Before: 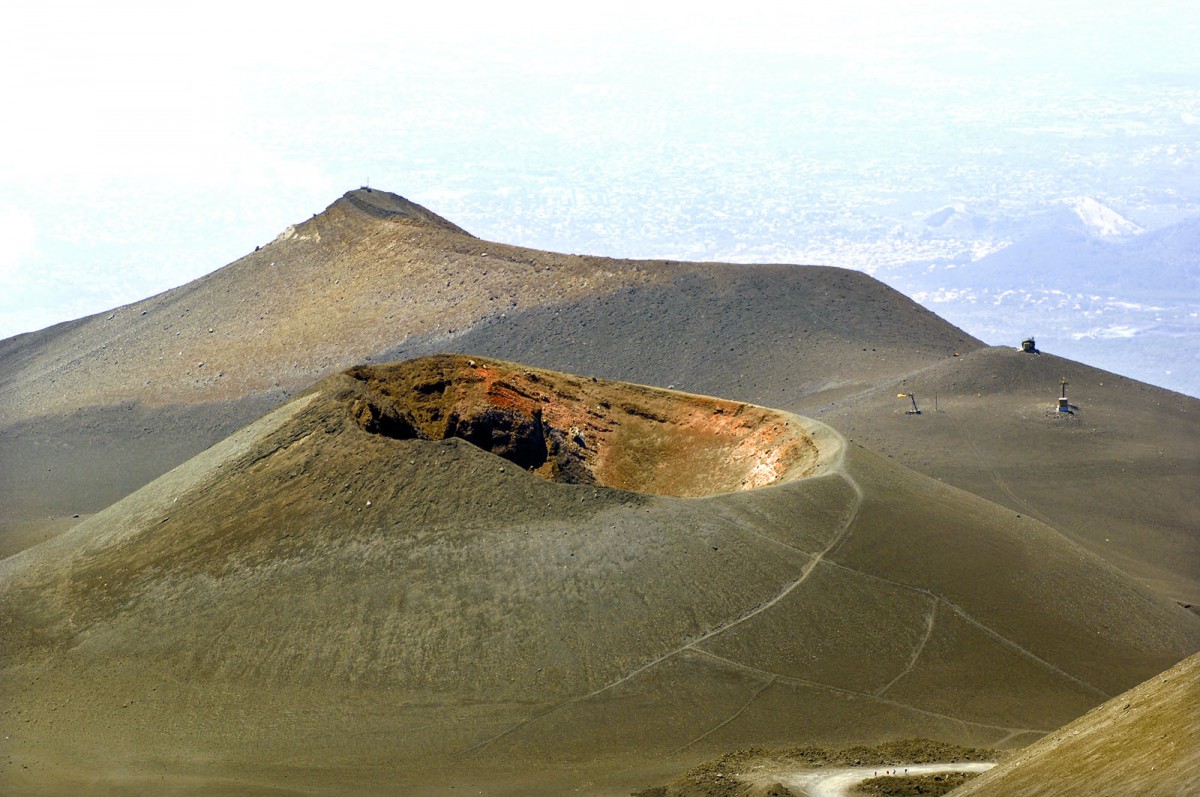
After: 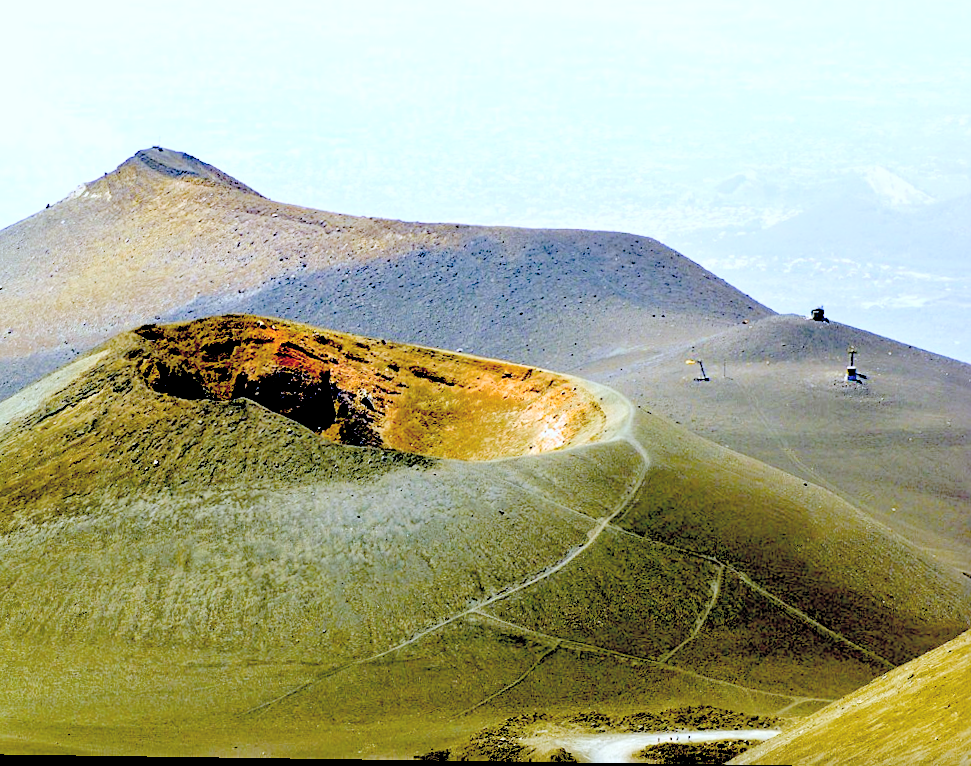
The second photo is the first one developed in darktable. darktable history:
contrast brightness saturation: brightness 0.28
crop and rotate: left 17.959%, top 5.771%, right 1.742%
rotate and perspective: rotation 0.8°, automatic cropping off
sharpen: amount 0.2
white balance: red 0.948, green 1.02, blue 1.176
tone curve: curves: ch0 [(0, 0) (0.003, 0.019) (0.011, 0.022) (0.025, 0.025) (0.044, 0.04) (0.069, 0.069) (0.1, 0.108) (0.136, 0.152) (0.177, 0.199) (0.224, 0.26) (0.277, 0.321) (0.335, 0.392) (0.399, 0.472) (0.468, 0.547) (0.543, 0.624) (0.623, 0.713) (0.709, 0.786) (0.801, 0.865) (0.898, 0.939) (1, 1)], preserve colors none
color balance rgb: linear chroma grading › global chroma 9.31%, global vibrance 41.49%
exposure: black level correction 0.056, compensate highlight preservation false
